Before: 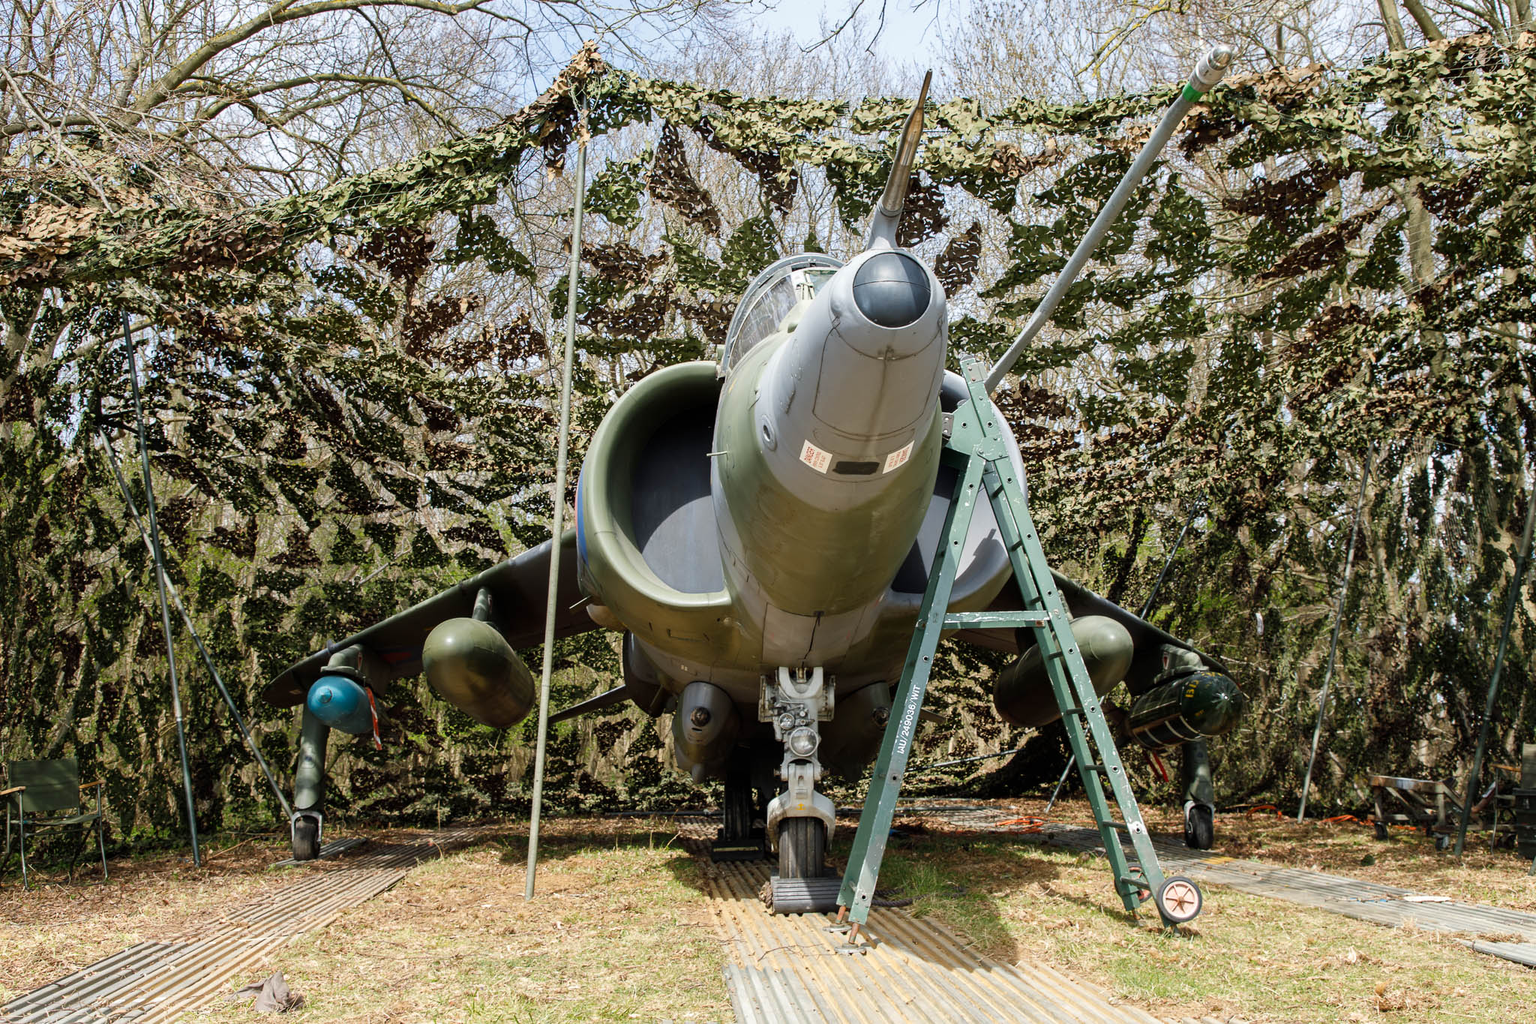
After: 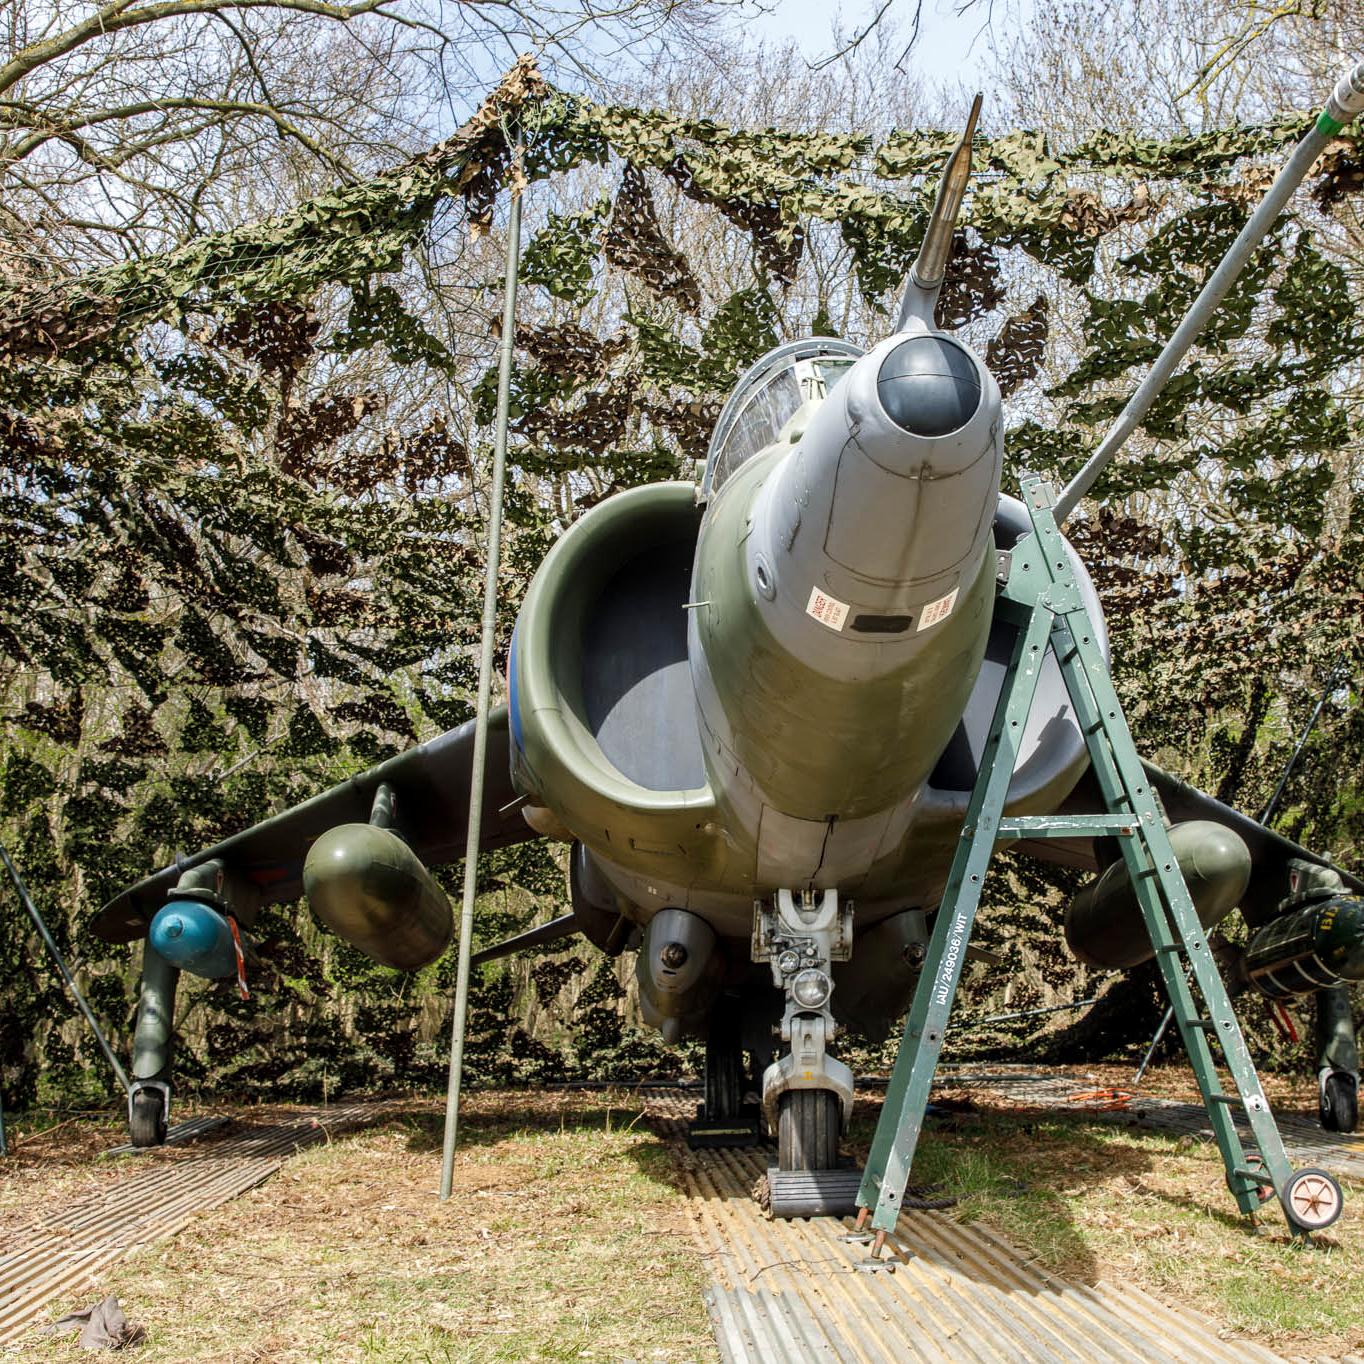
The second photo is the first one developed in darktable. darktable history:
crop and rotate: left 12.722%, right 20.649%
local contrast: on, module defaults
